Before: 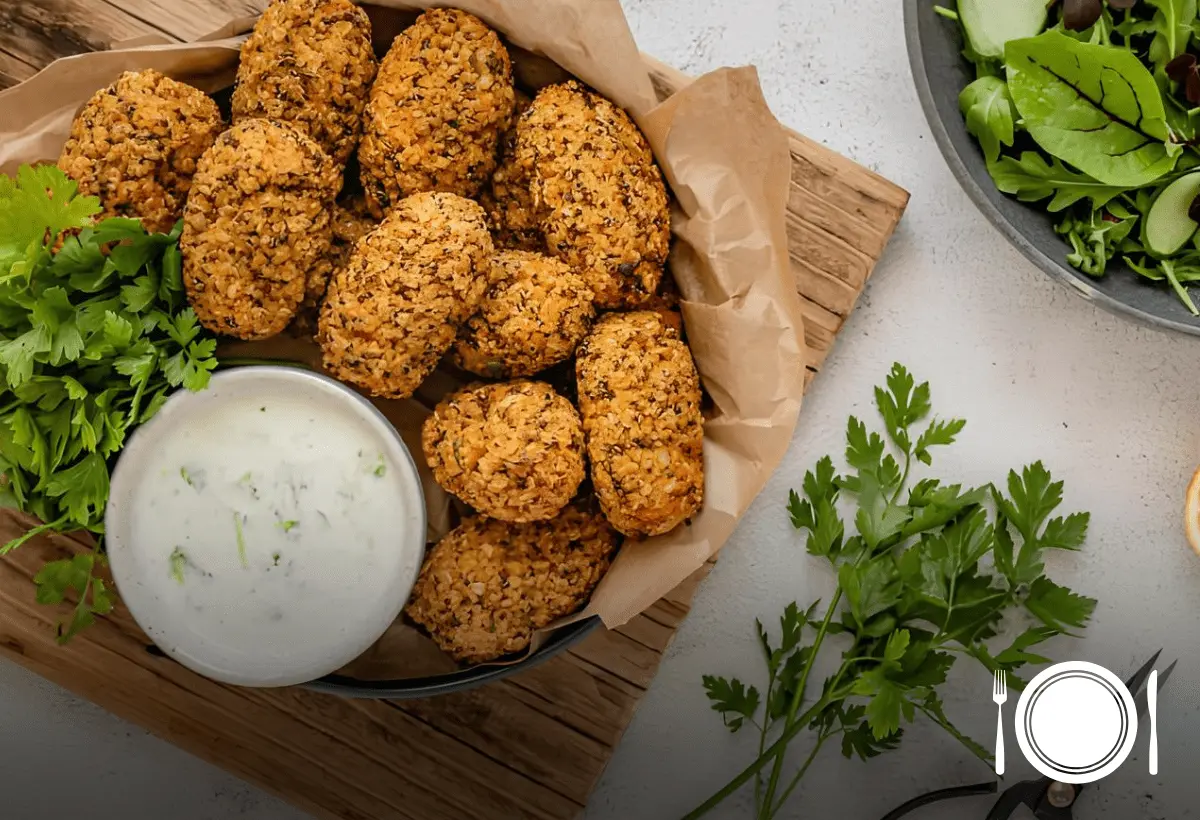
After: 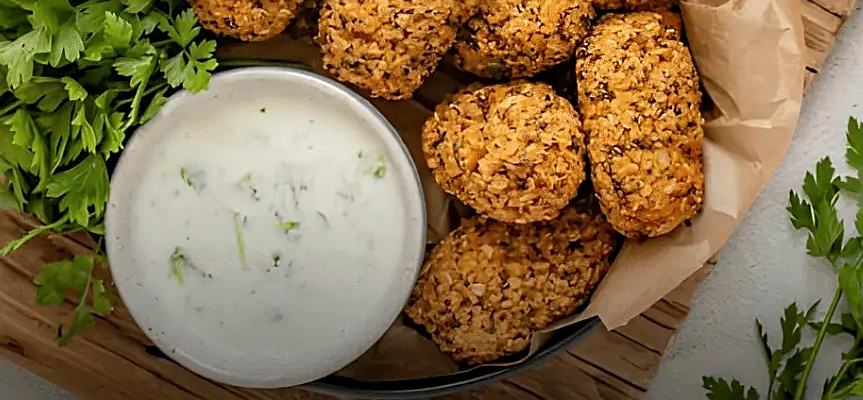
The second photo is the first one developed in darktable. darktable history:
crop: top 36.513%, right 28.054%, bottom 14.656%
sharpen: on, module defaults
local contrast: highlights 107%, shadows 99%, detail 120%, midtone range 0.2
